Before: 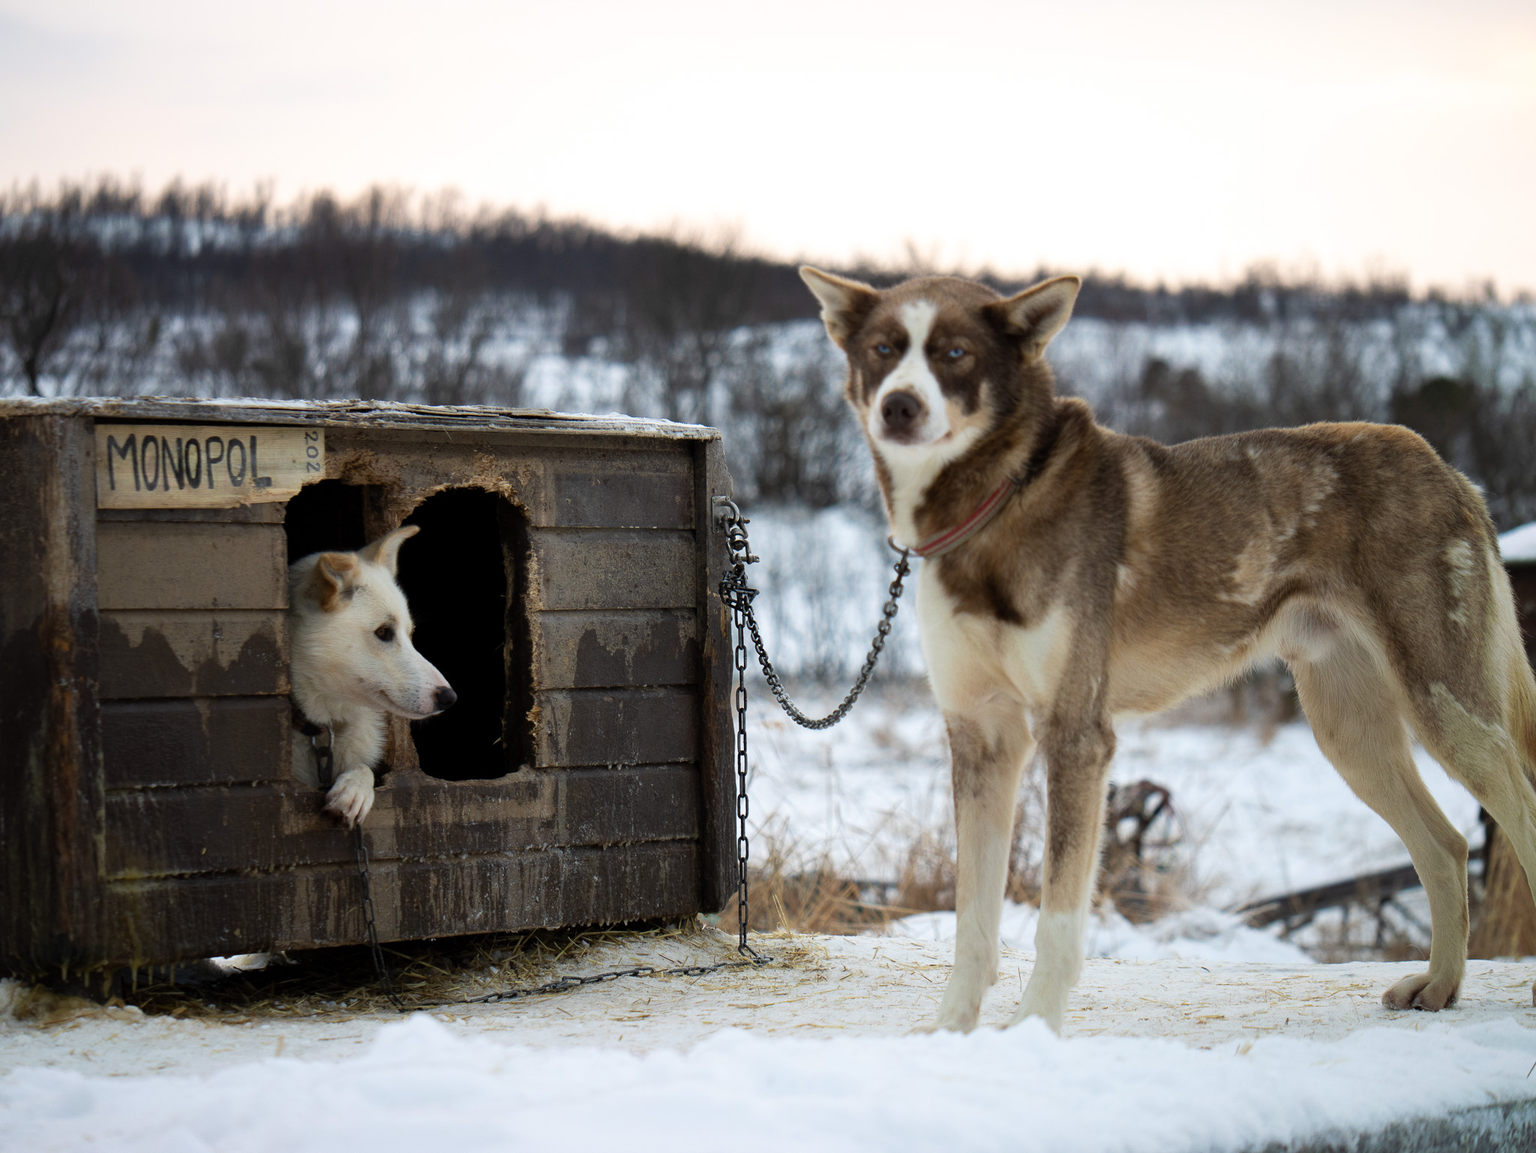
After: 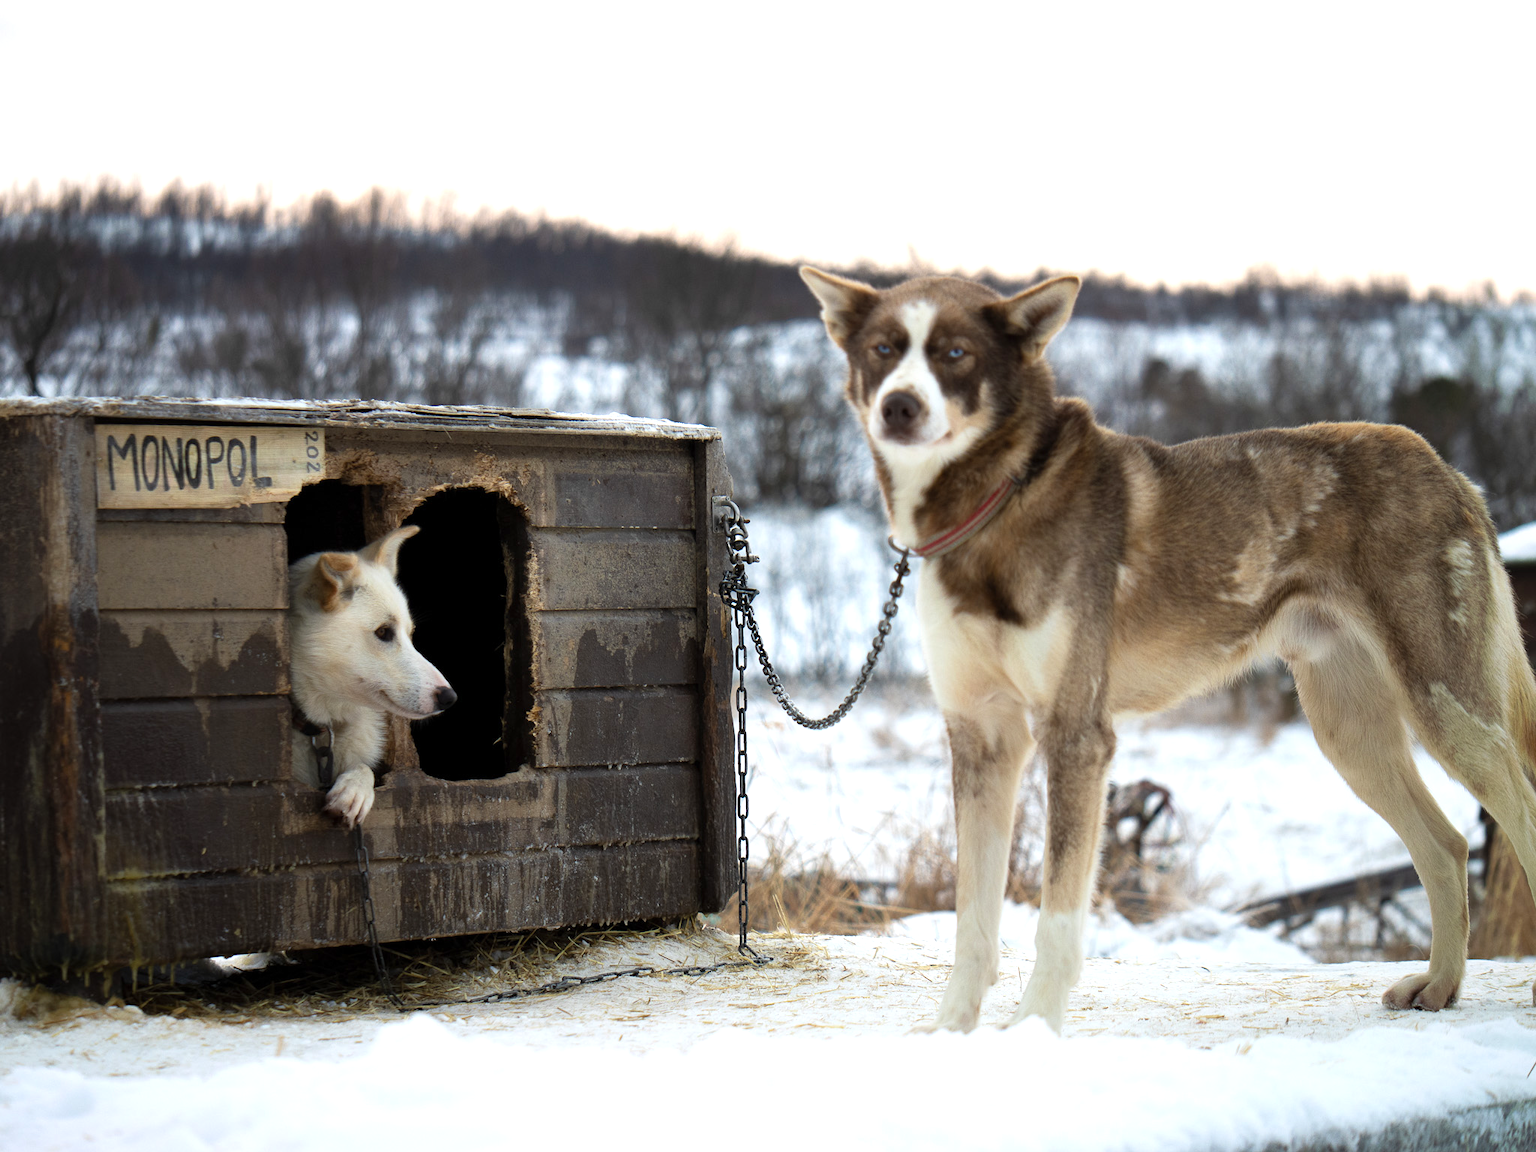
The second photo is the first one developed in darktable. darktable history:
exposure: exposure 0.504 EV, compensate highlight preservation false
